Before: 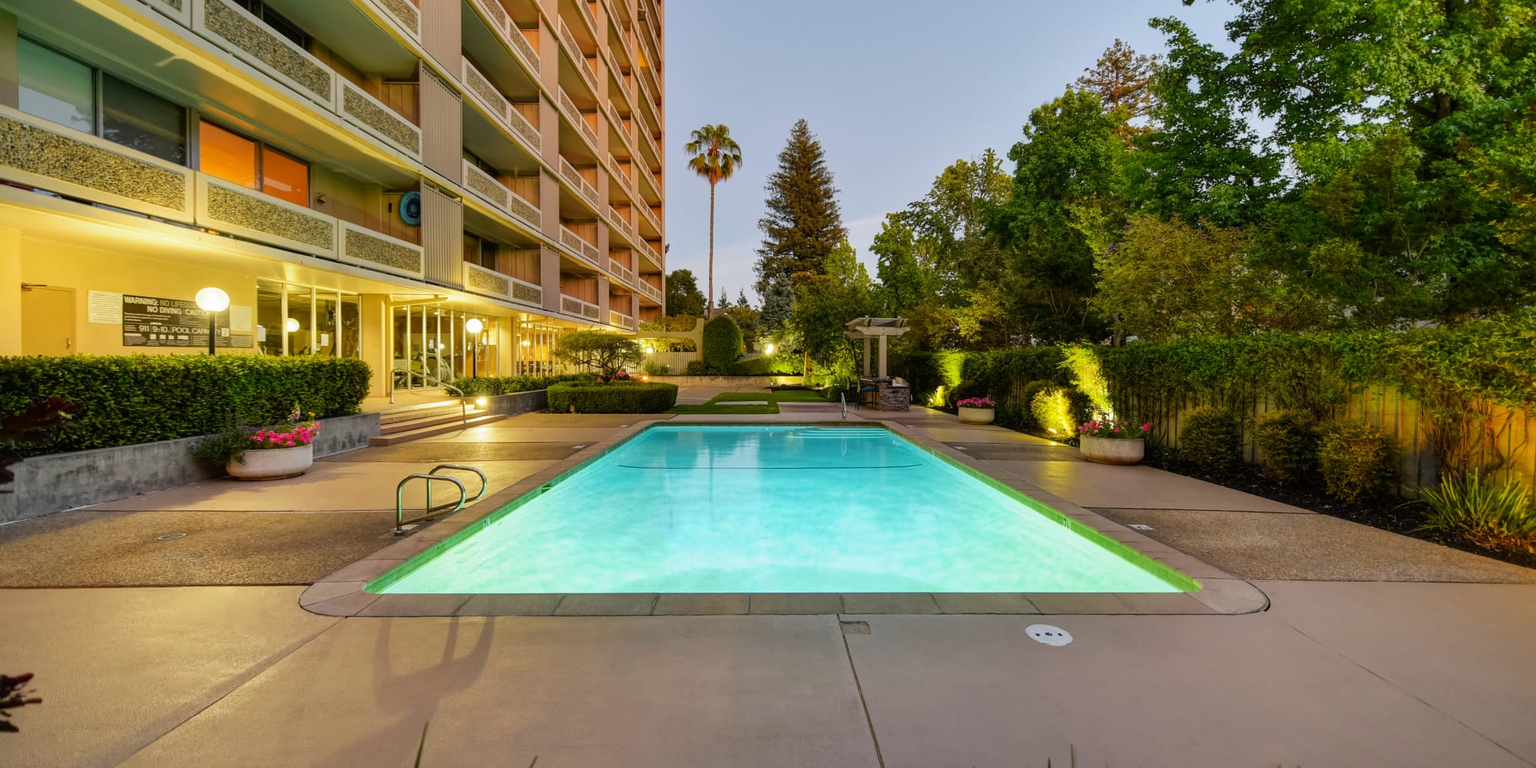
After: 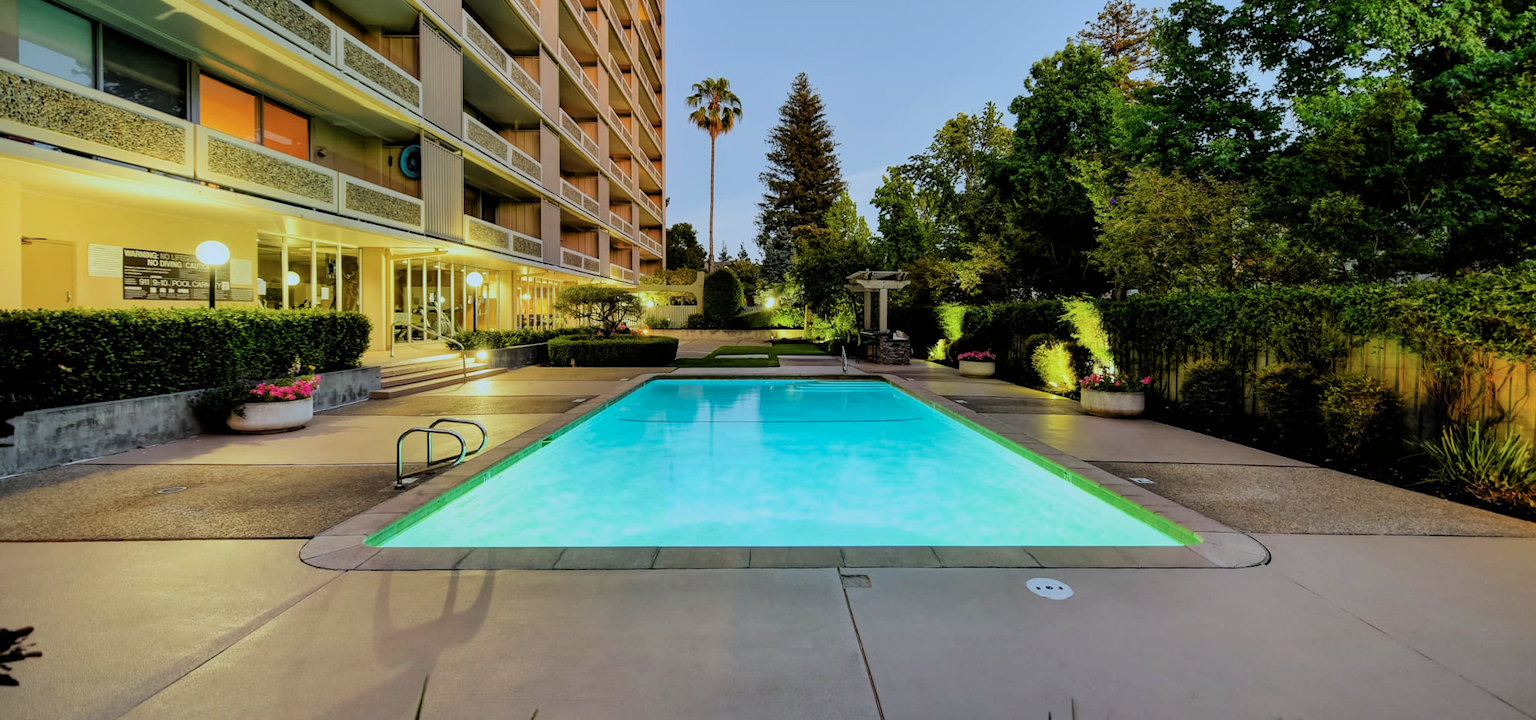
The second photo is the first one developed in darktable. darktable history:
color calibration: gray › normalize channels true, illuminant F (fluorescent), F source F9 (Cool White Deluxe 4150 K) – high CRI, x 0.374, y 0.373, temperature 4149.66 K, gamut compression 0.015
tone equalizer: smoothing diameter 2.02%, edges refinement/feathering 18.82, mask exposure compensation -1.57 EV, filter diffusion 5
filmic rgb: black relative exposure -5.04 EV, white relative exposure 3.97 EV, threshold 2.95 EV, hardness 2.88, contrast 1.201, color science v6 (2022), enable highlight reconstruction true
crop and rotate: top 6.111%
